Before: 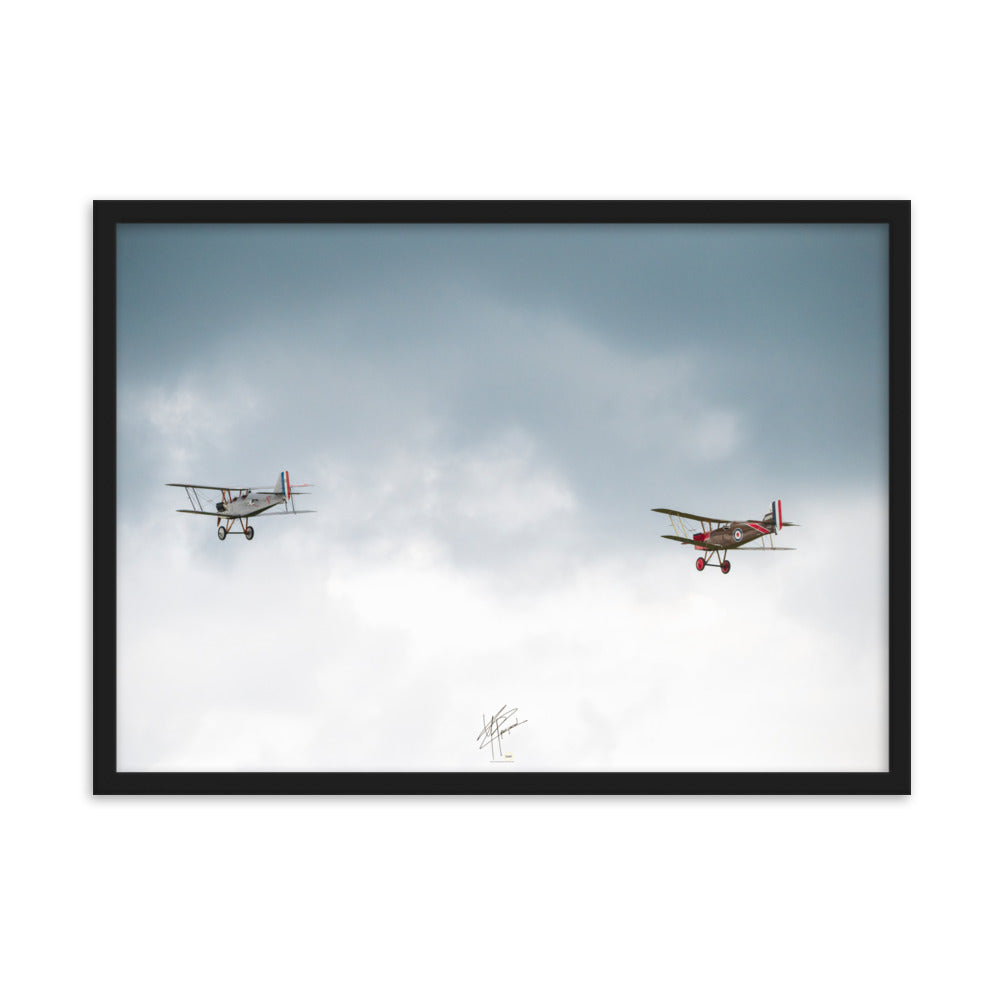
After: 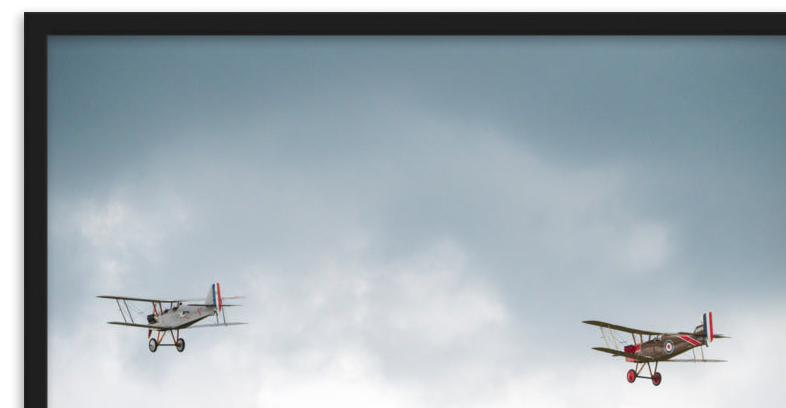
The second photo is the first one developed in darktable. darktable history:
levels: levels [0, 0.498, 0.996]
crop: left 6.946%, top 18.806%, right 14.398%, bottom 40.318%
